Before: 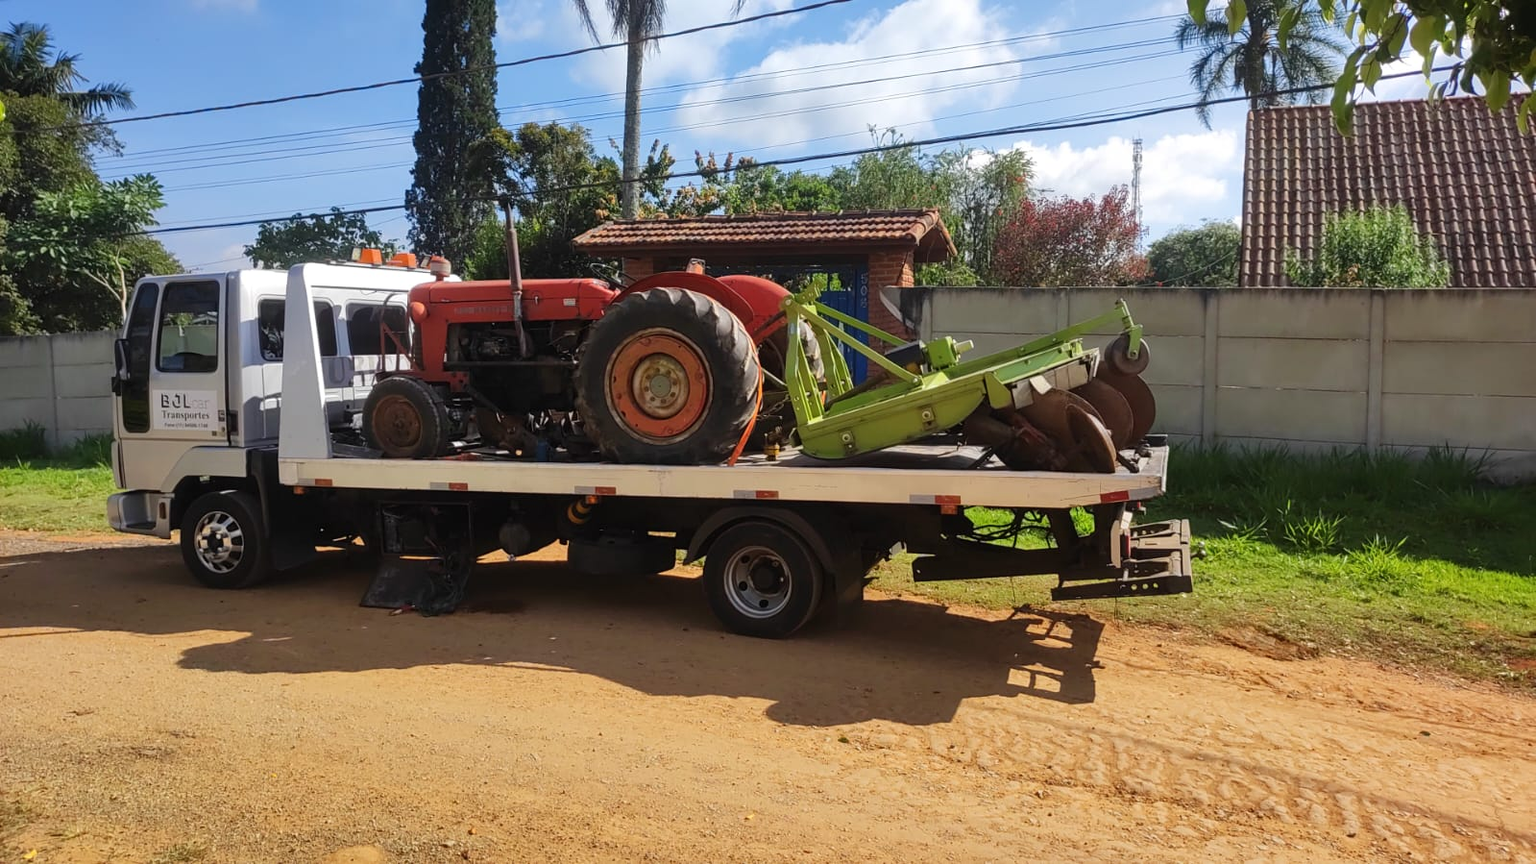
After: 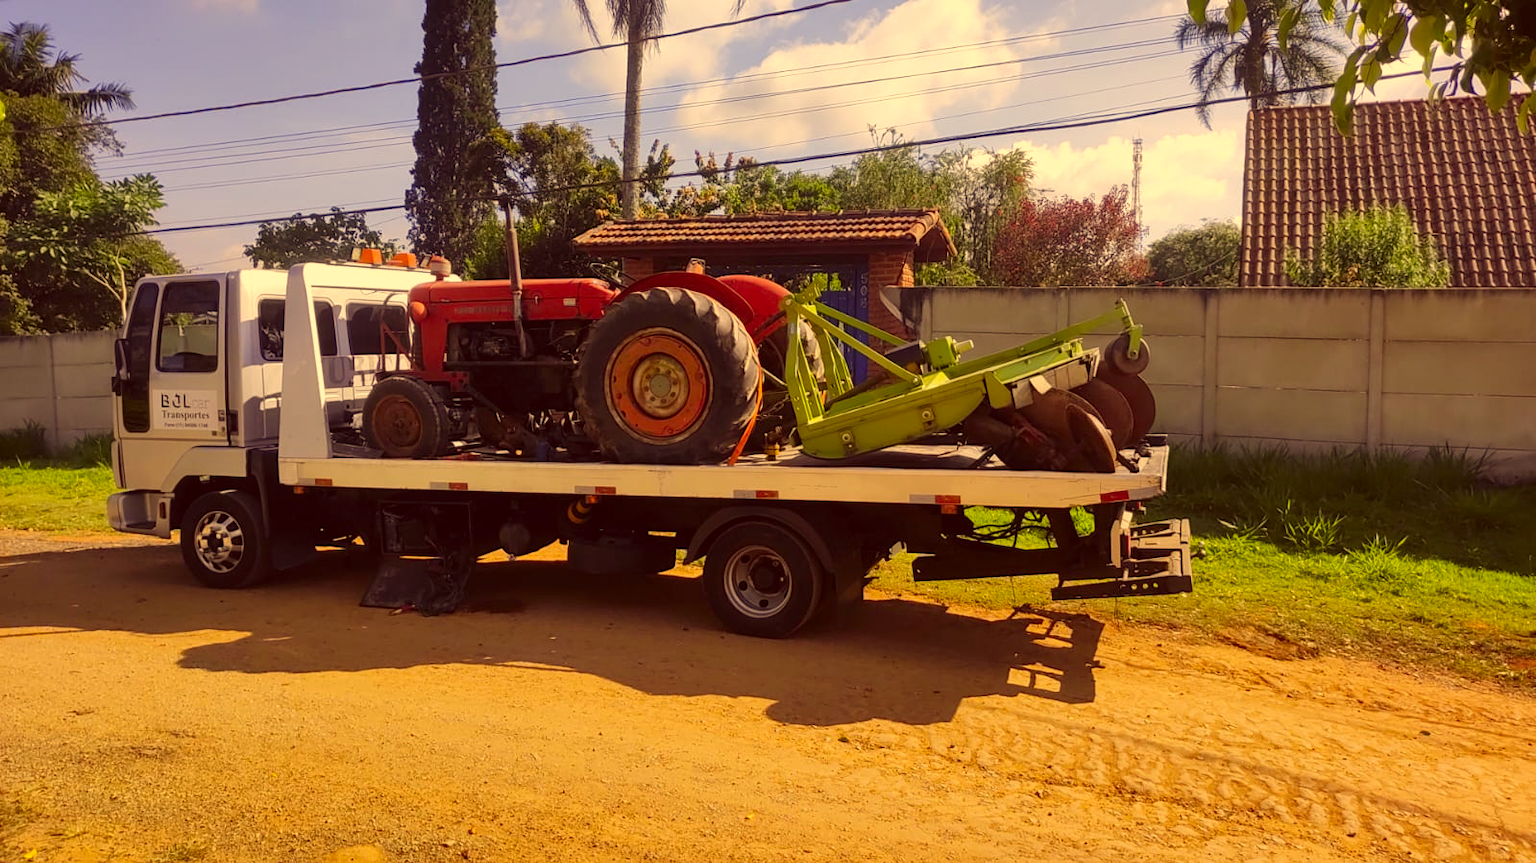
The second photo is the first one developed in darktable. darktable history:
rgb curve: mode RGB, independent channels
color correction: highlights a* 10.12, highlights b* 39.04, shadows a* 14.62, shadows b* 3.37
